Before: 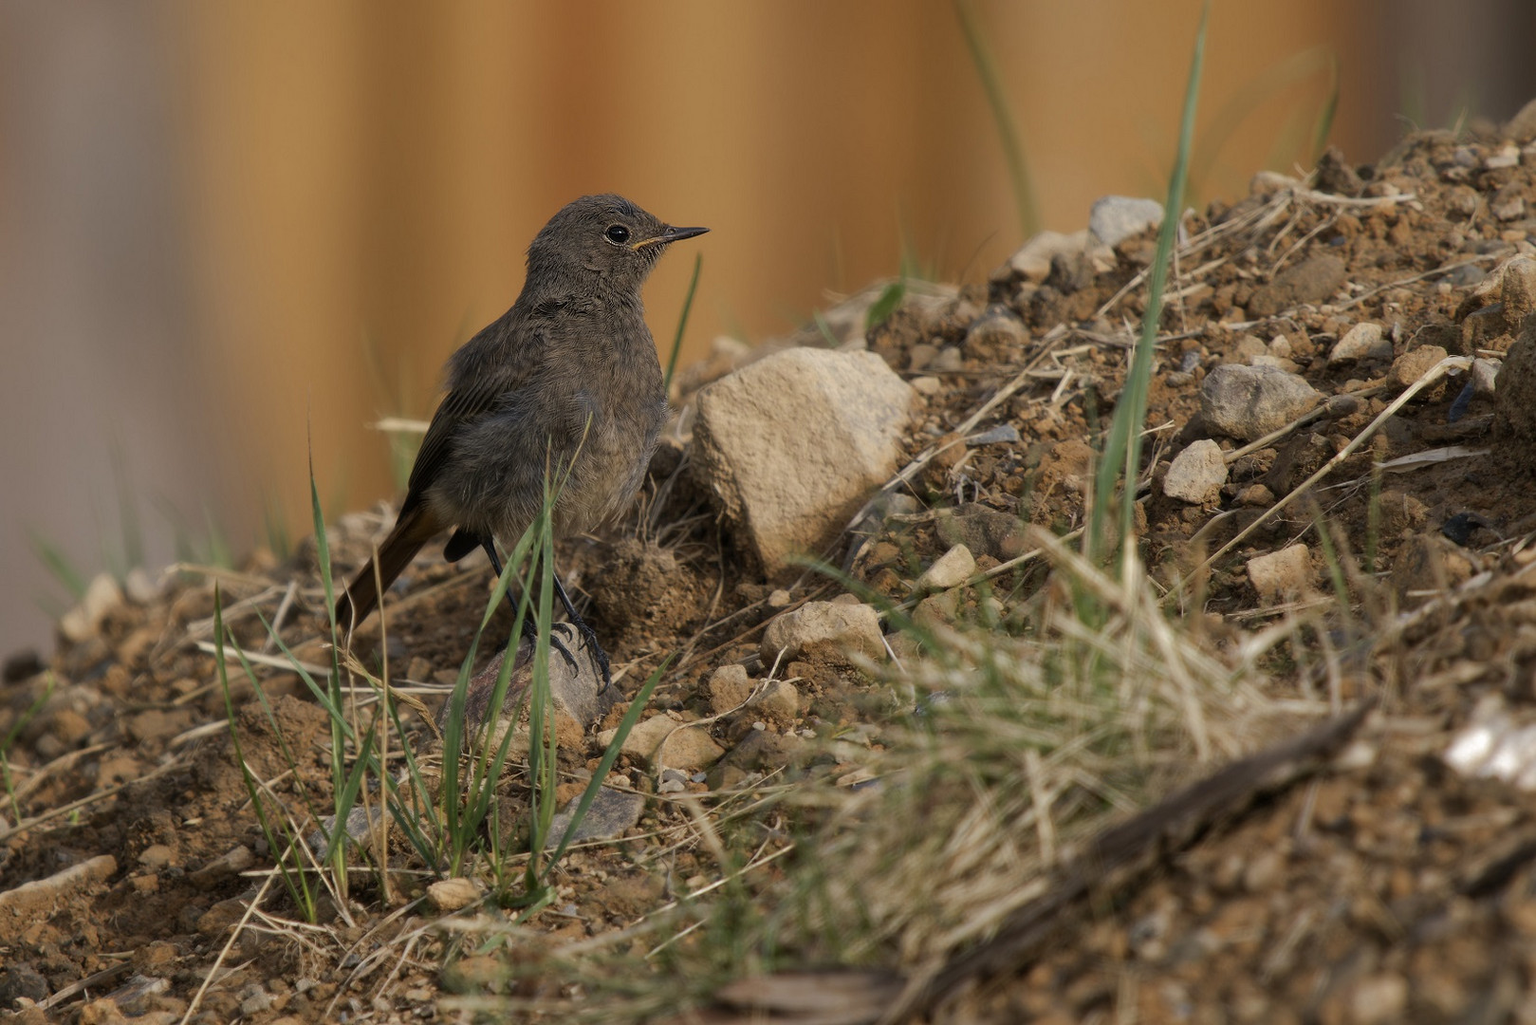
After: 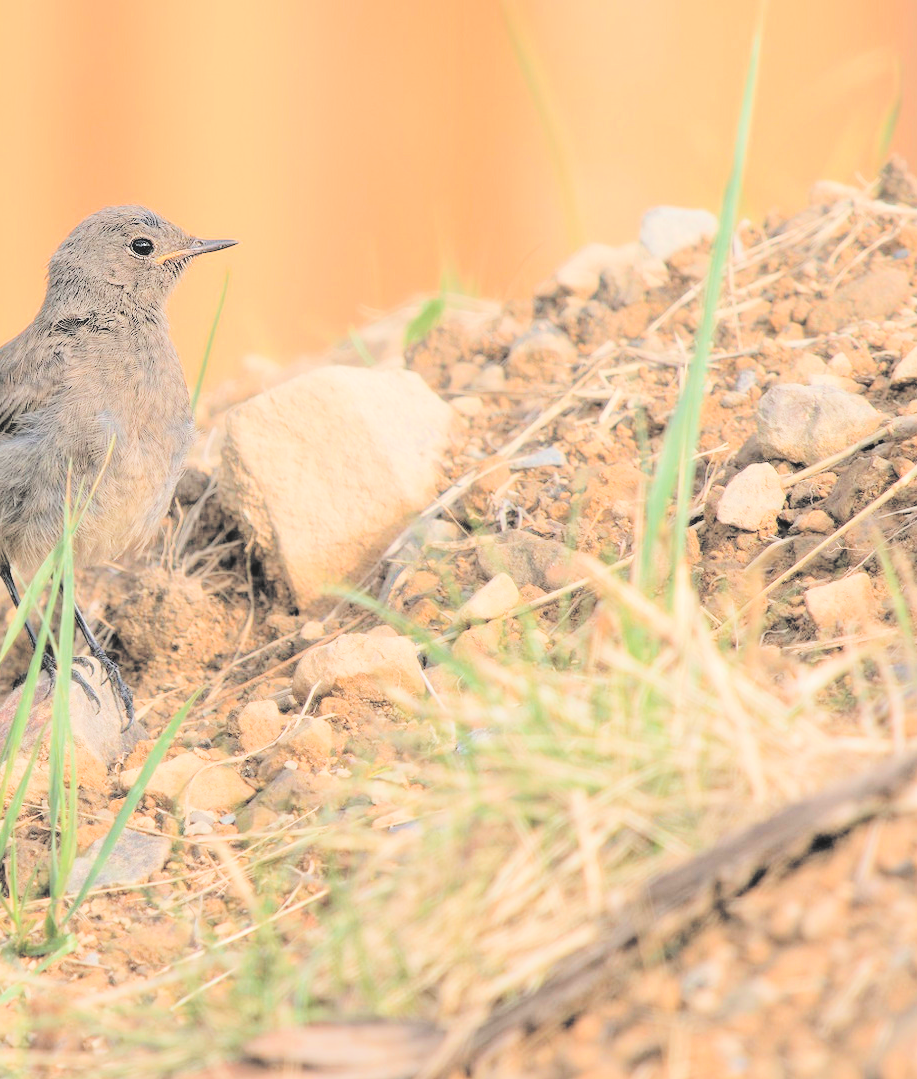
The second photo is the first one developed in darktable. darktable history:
crop: left 31.458%, top 0%, right 11.876%
color zones: curves: ch0 [(0.068, 0.464) (0.25, 0.5) (0.48, 0.508) (0.75, 0.536) (0.886, 0.476) (0.967, 0.456)]; ch1 [(0.066, 0.456) (0.25, 0.5) (0.616, 0.508) (0.746, 0.56) (0.934, 0.444)]
filmic rgb: black relative exposure -7.65 EV, white relative exposure 4.56 EV, hardness 3.61
exposure: black level correction 0, exposure 0.7 EV, compensate exposure bias true, compensate highlight preservation false
contrast brightness saturation: brightness 1
